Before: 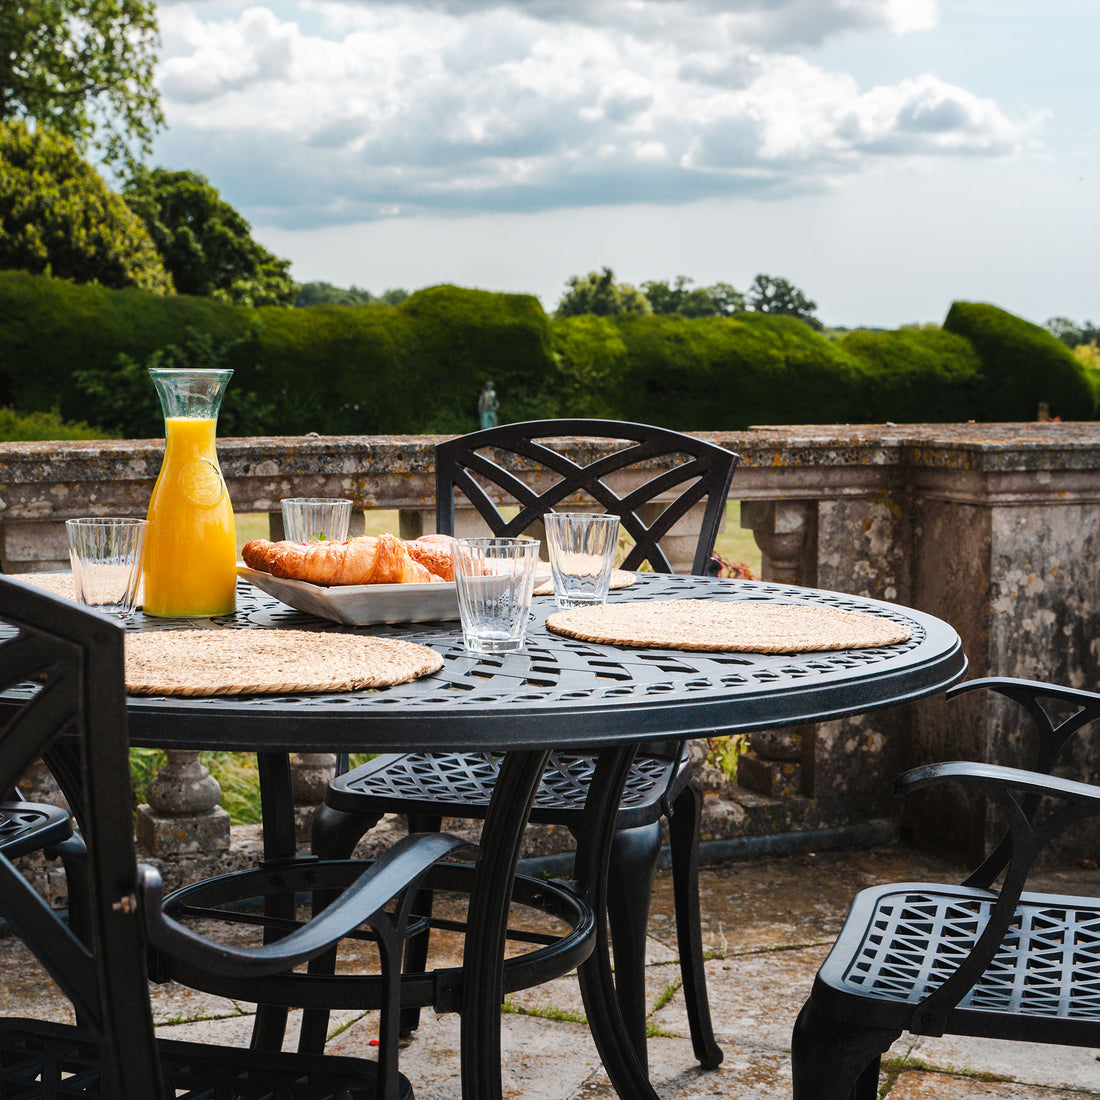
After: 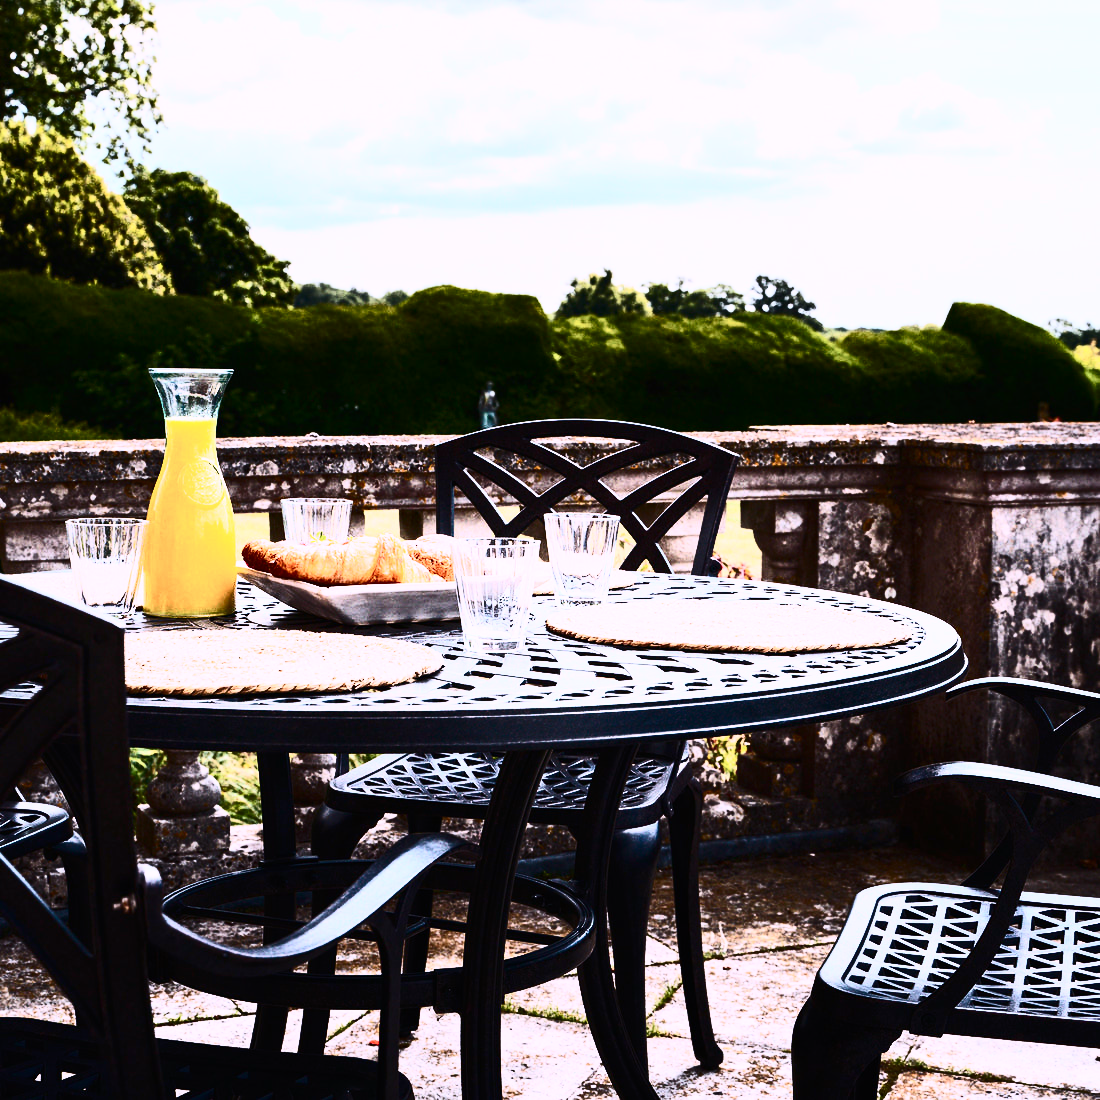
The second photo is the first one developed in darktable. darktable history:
contrast brightness saturation: contrast 0.93, brightness 0.2
white balance: red 1.042, blue 1.17
